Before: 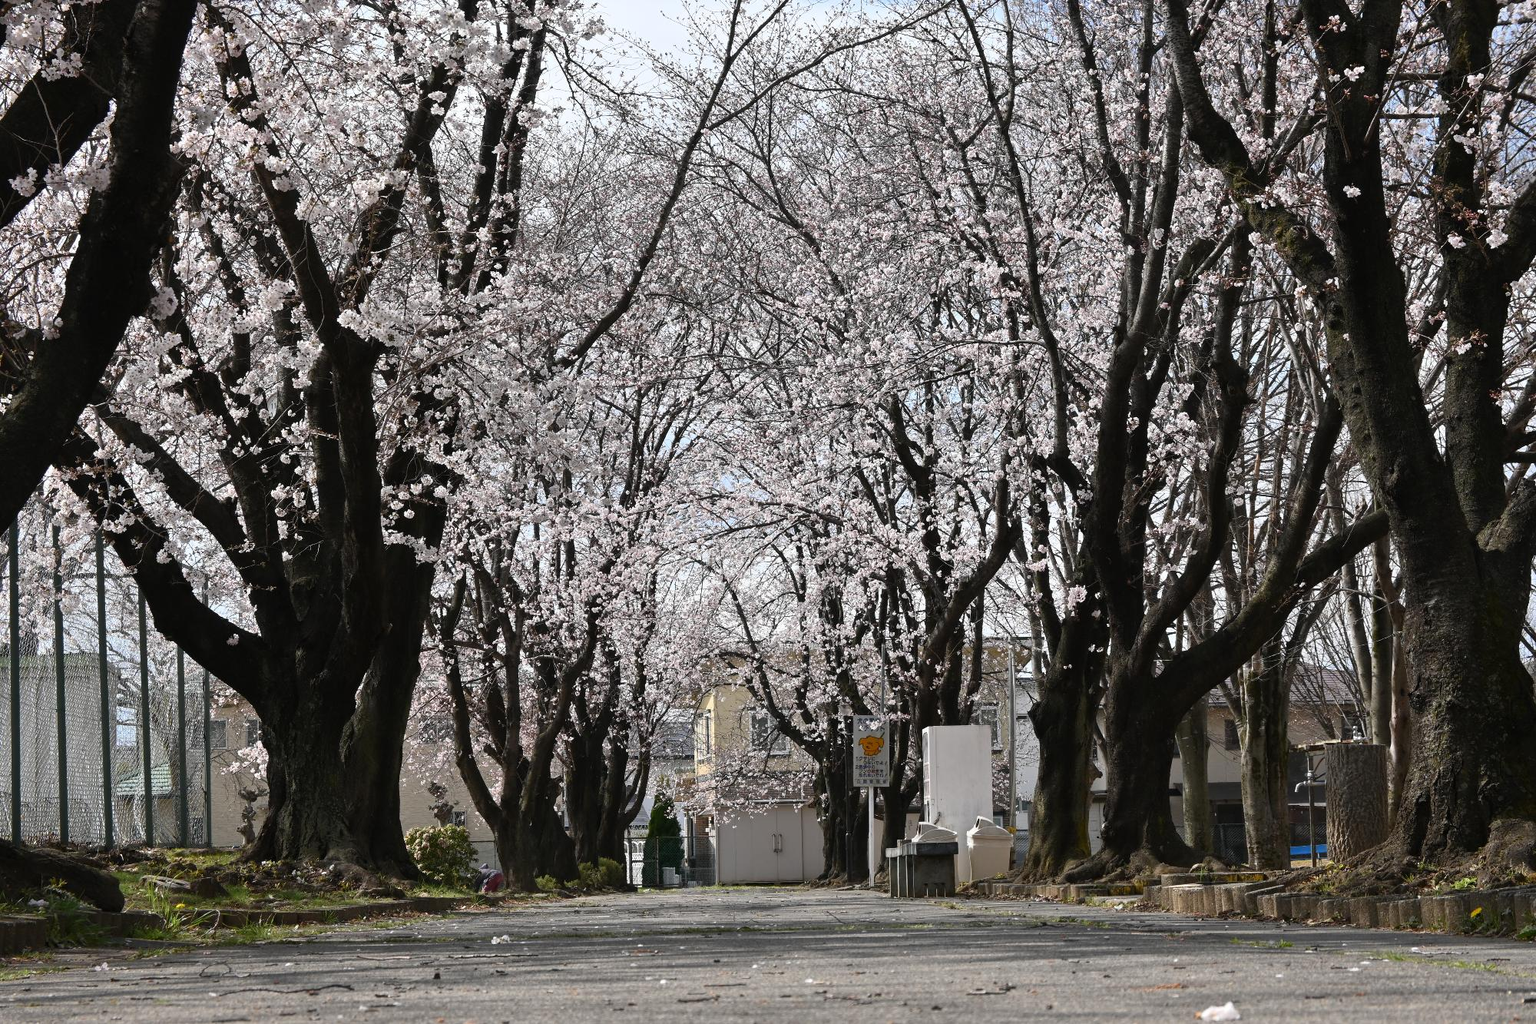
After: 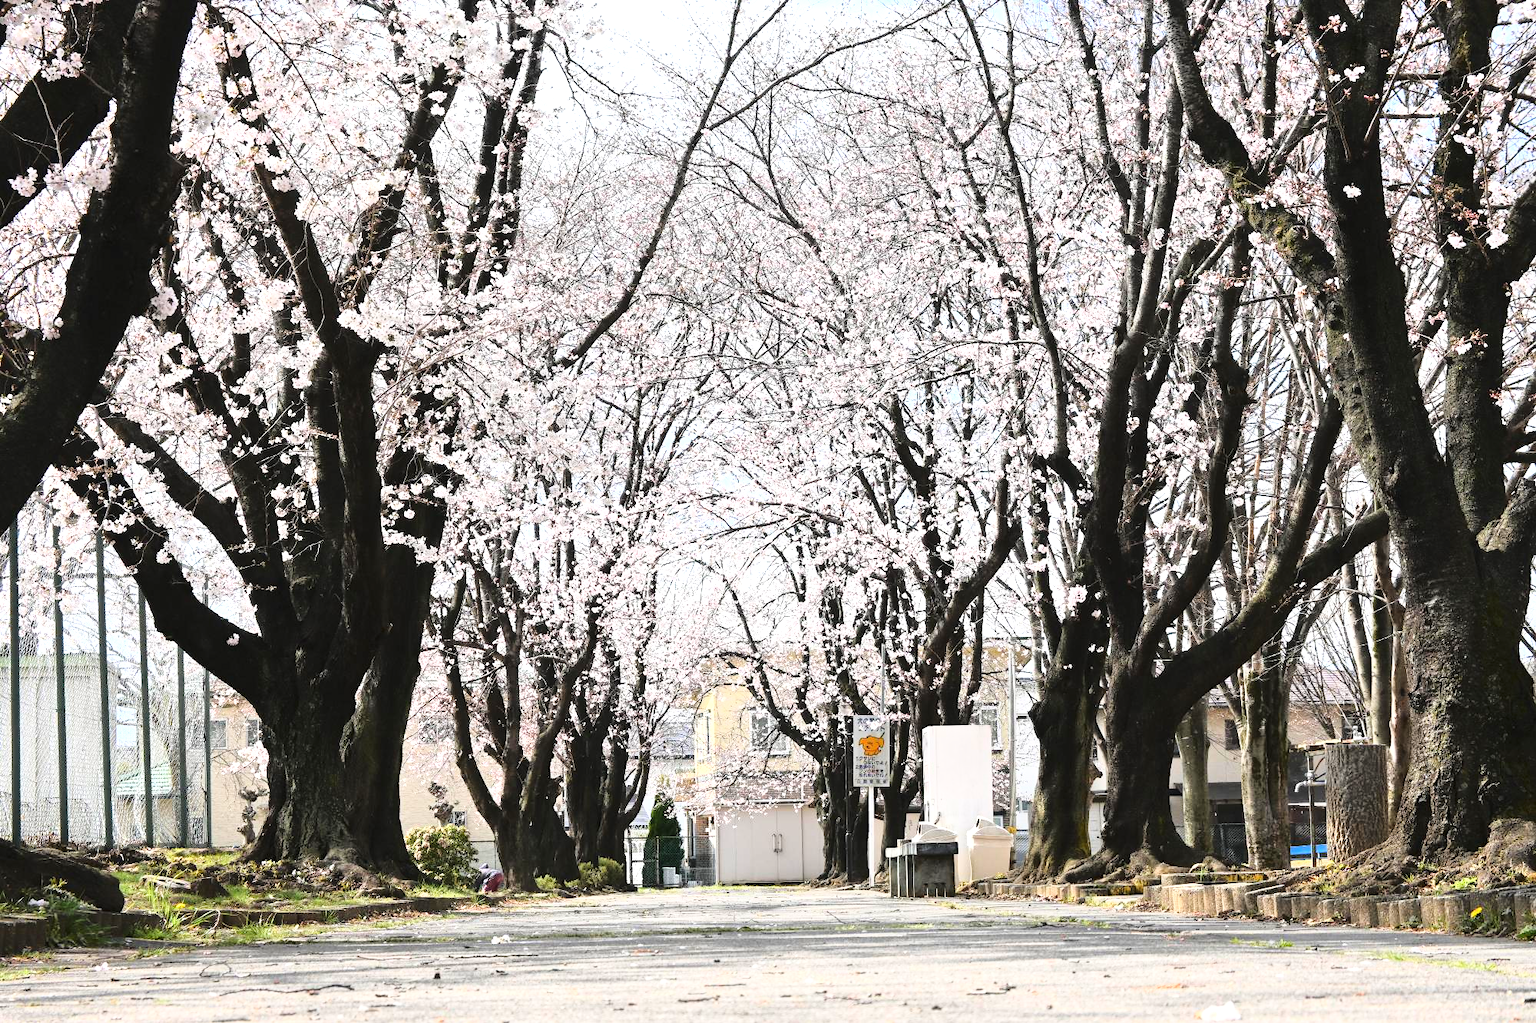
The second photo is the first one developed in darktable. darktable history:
base curve: curves: ch0 [(0, 0) (0.032, 0.037) (0.105, 0.228) (0.435, 0.76) (0.856, 0.983) (1, 1)]
exposure: black level correction 0, exposure 1.015 EV, compensate exposure bias true, compensate highlight preservation false
